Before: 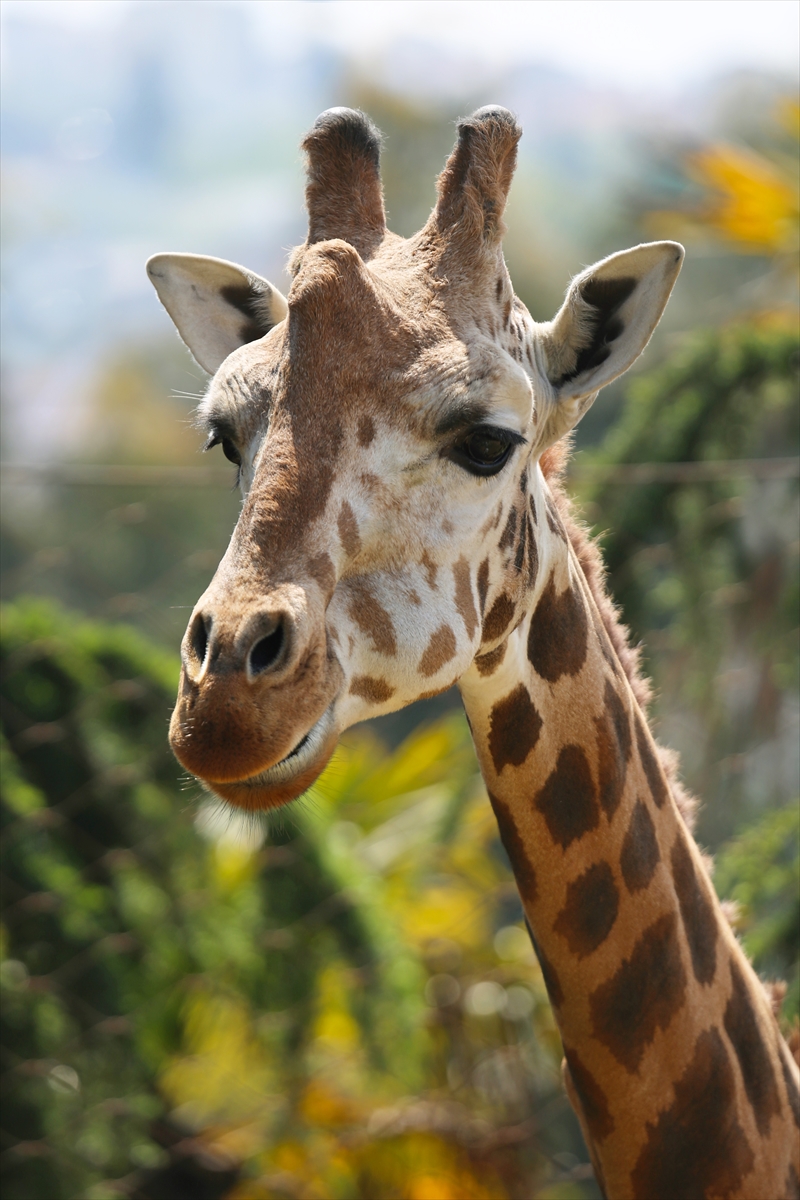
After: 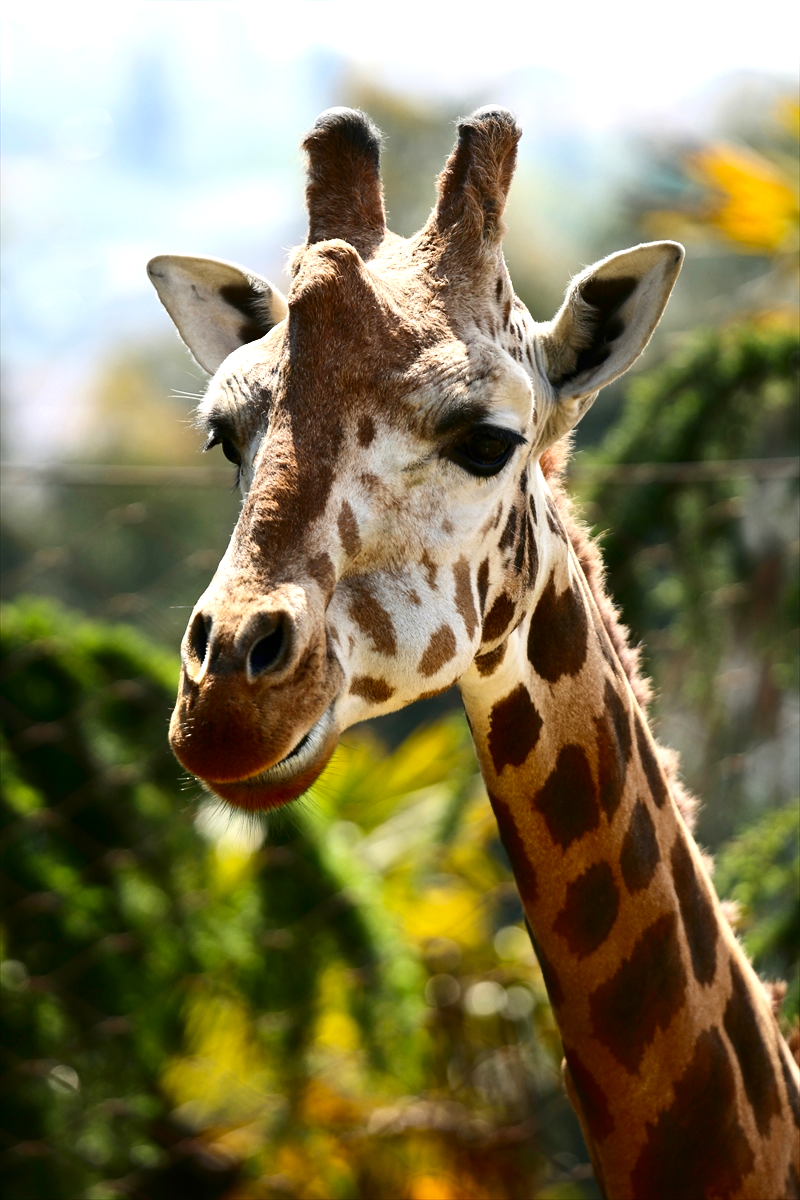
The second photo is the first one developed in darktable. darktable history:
exposure: black level correction 0.001, exposure 0.499 EV, compensate exposure bias true, compensate highlight preservation false
contrast brightness saturation: contrast 0.191, brightness -0.232, saturation 0.118
